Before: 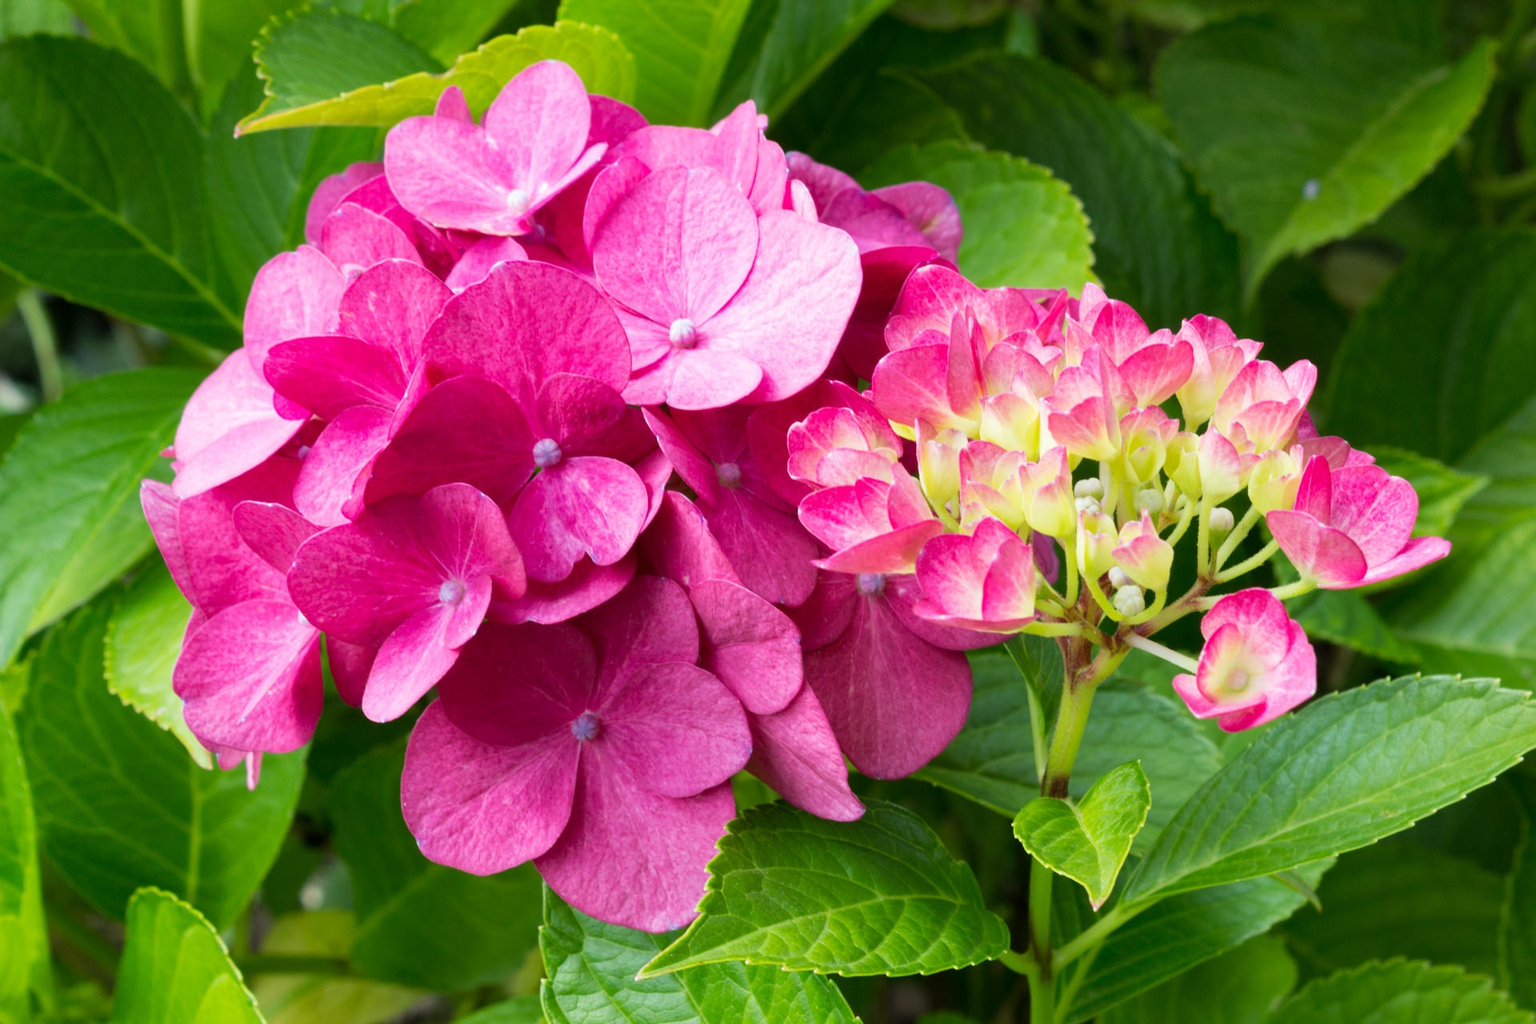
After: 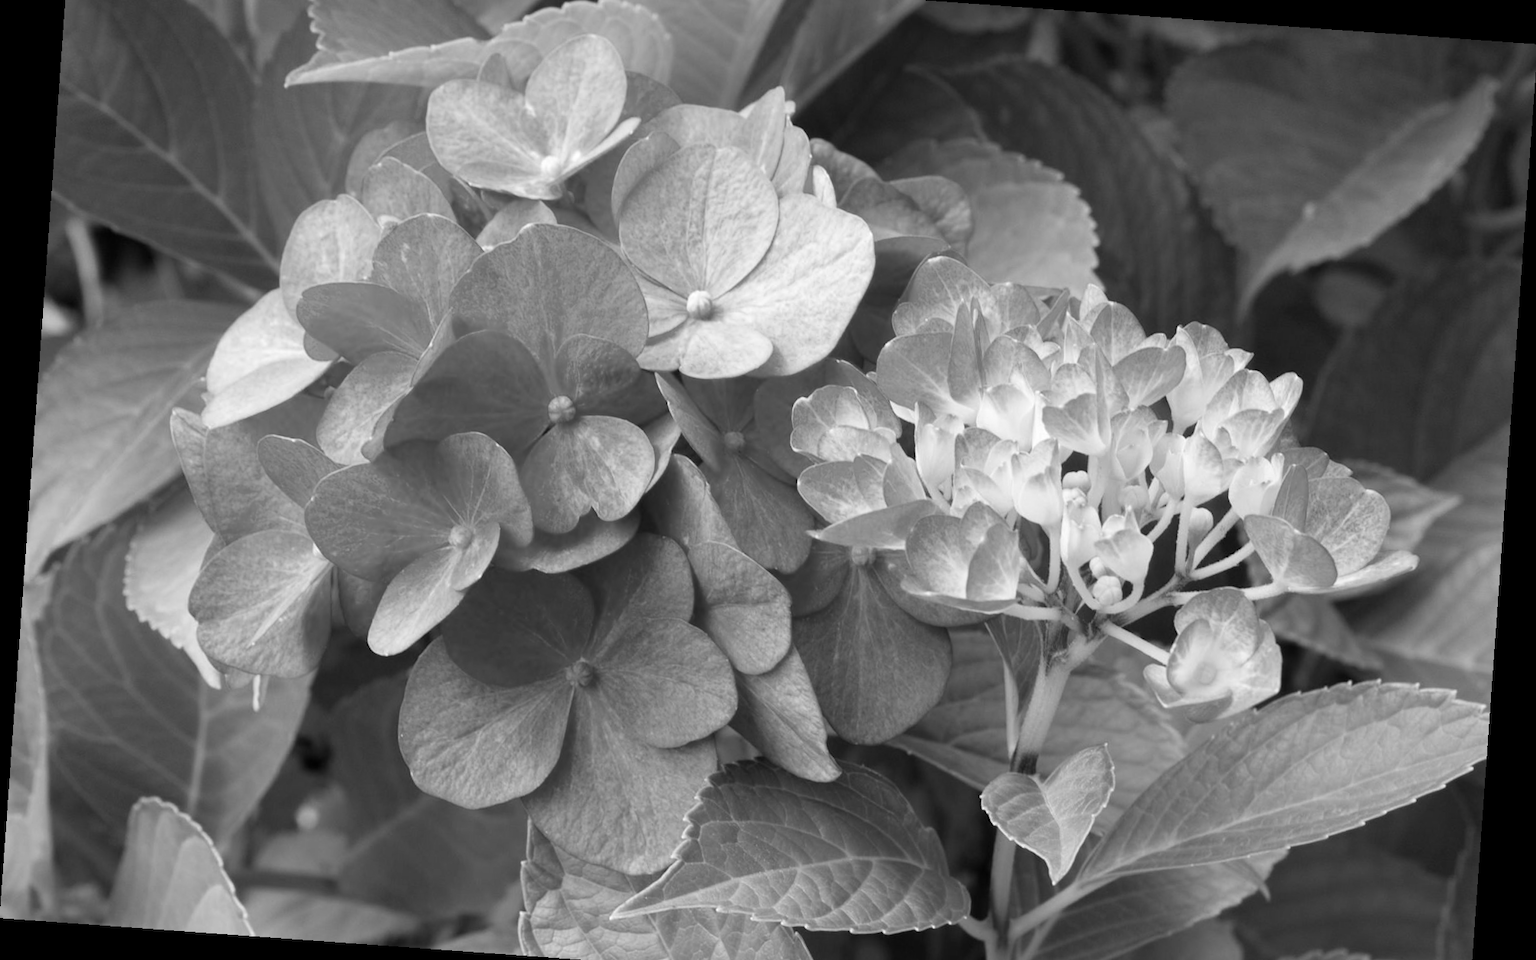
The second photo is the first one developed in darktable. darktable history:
rotate and perspective: rotation 4.1°, automatic cropping off
monochrome: a 16.01, b -2.65, highlights 0.52
white balance: red 1.042, blue 1.17
color correction: highlights a* 17.88, highlights b* 18.79
exposure: compensate highlight preservation false
crop and rotate: top 5.609%, bottom 5.609%
